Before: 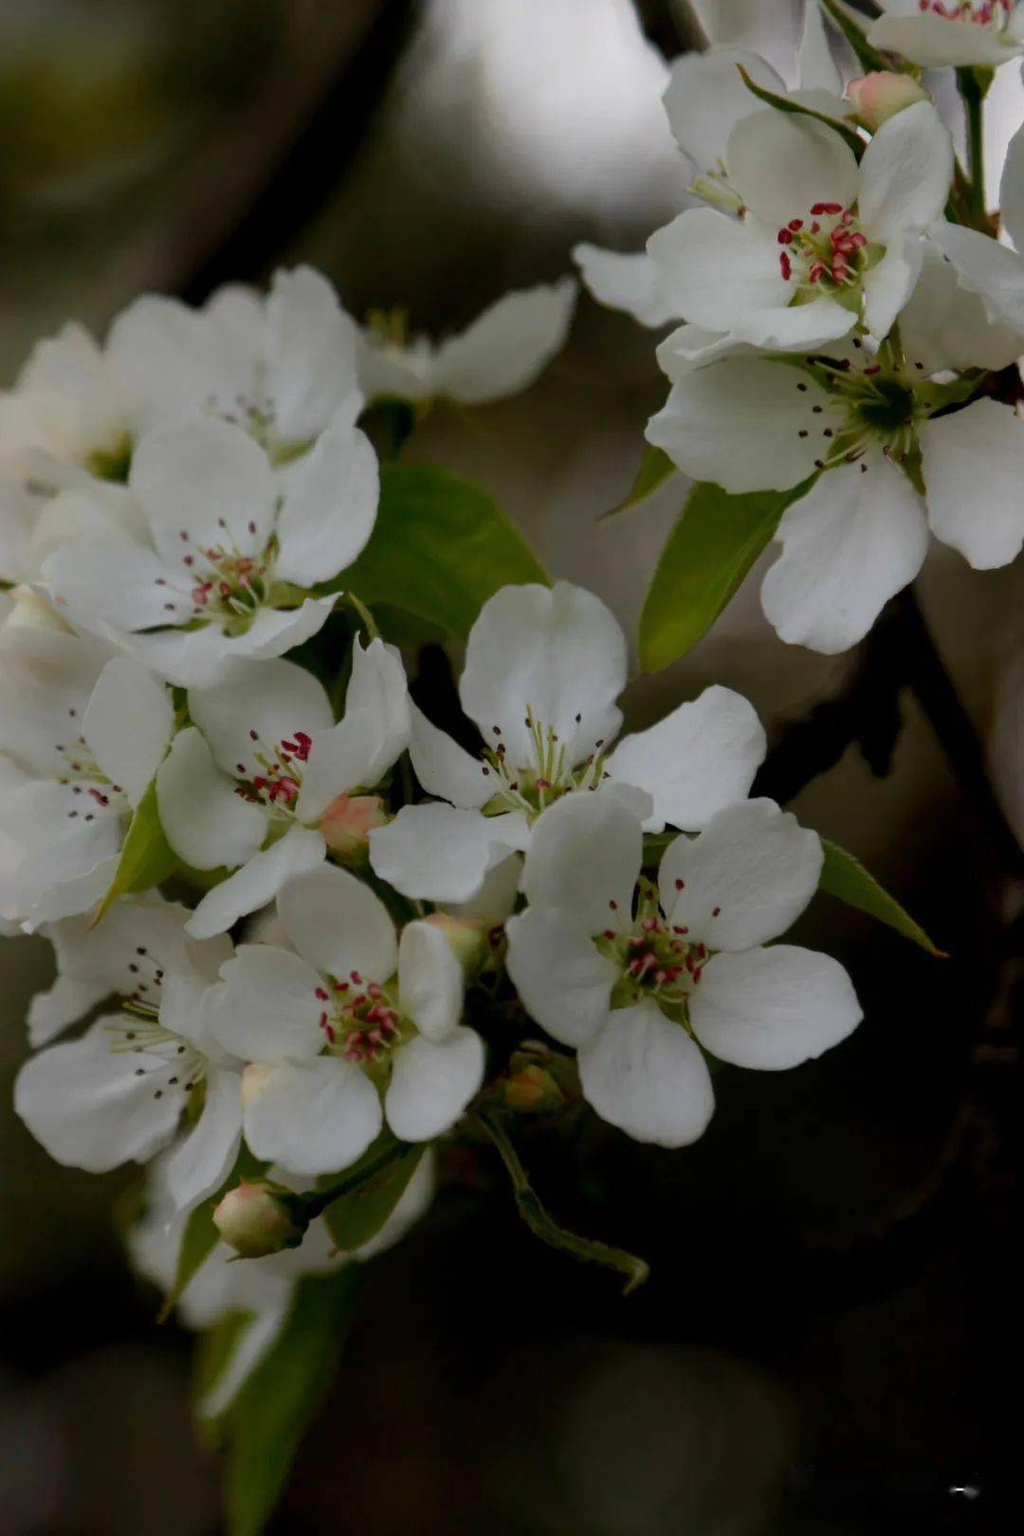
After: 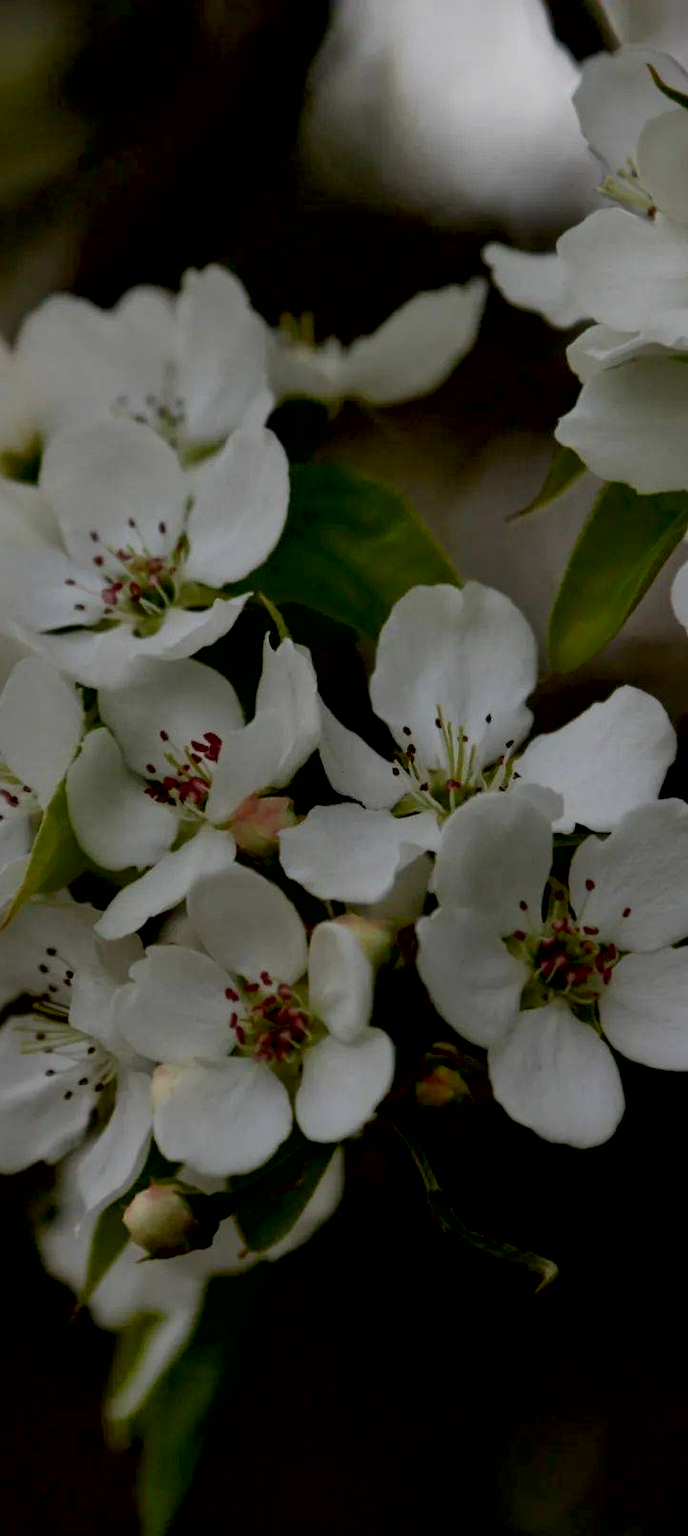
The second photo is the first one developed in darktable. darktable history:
color zones: curves: ch0 [(0.068, 0.464) (0.25, 0.5) (0.48, 0.508) (0.75, 0.536) (0.886, 0.476) (0.967, 0.456)]; ch1 [(0.066, 0.456) (0.25, 0.5) (0.616, 0.508) (0.746, 0.56) (0.934, 0.444)]
exposure: black level correction 0.011, exposure -0.478 EV, compensate highlight preservation false
crop and rotate: left 8.831%, right 23.942%
local contrast: mode bilateral grid, contrast 24, coarseness 60, detail 151%, midtone range 0.2
